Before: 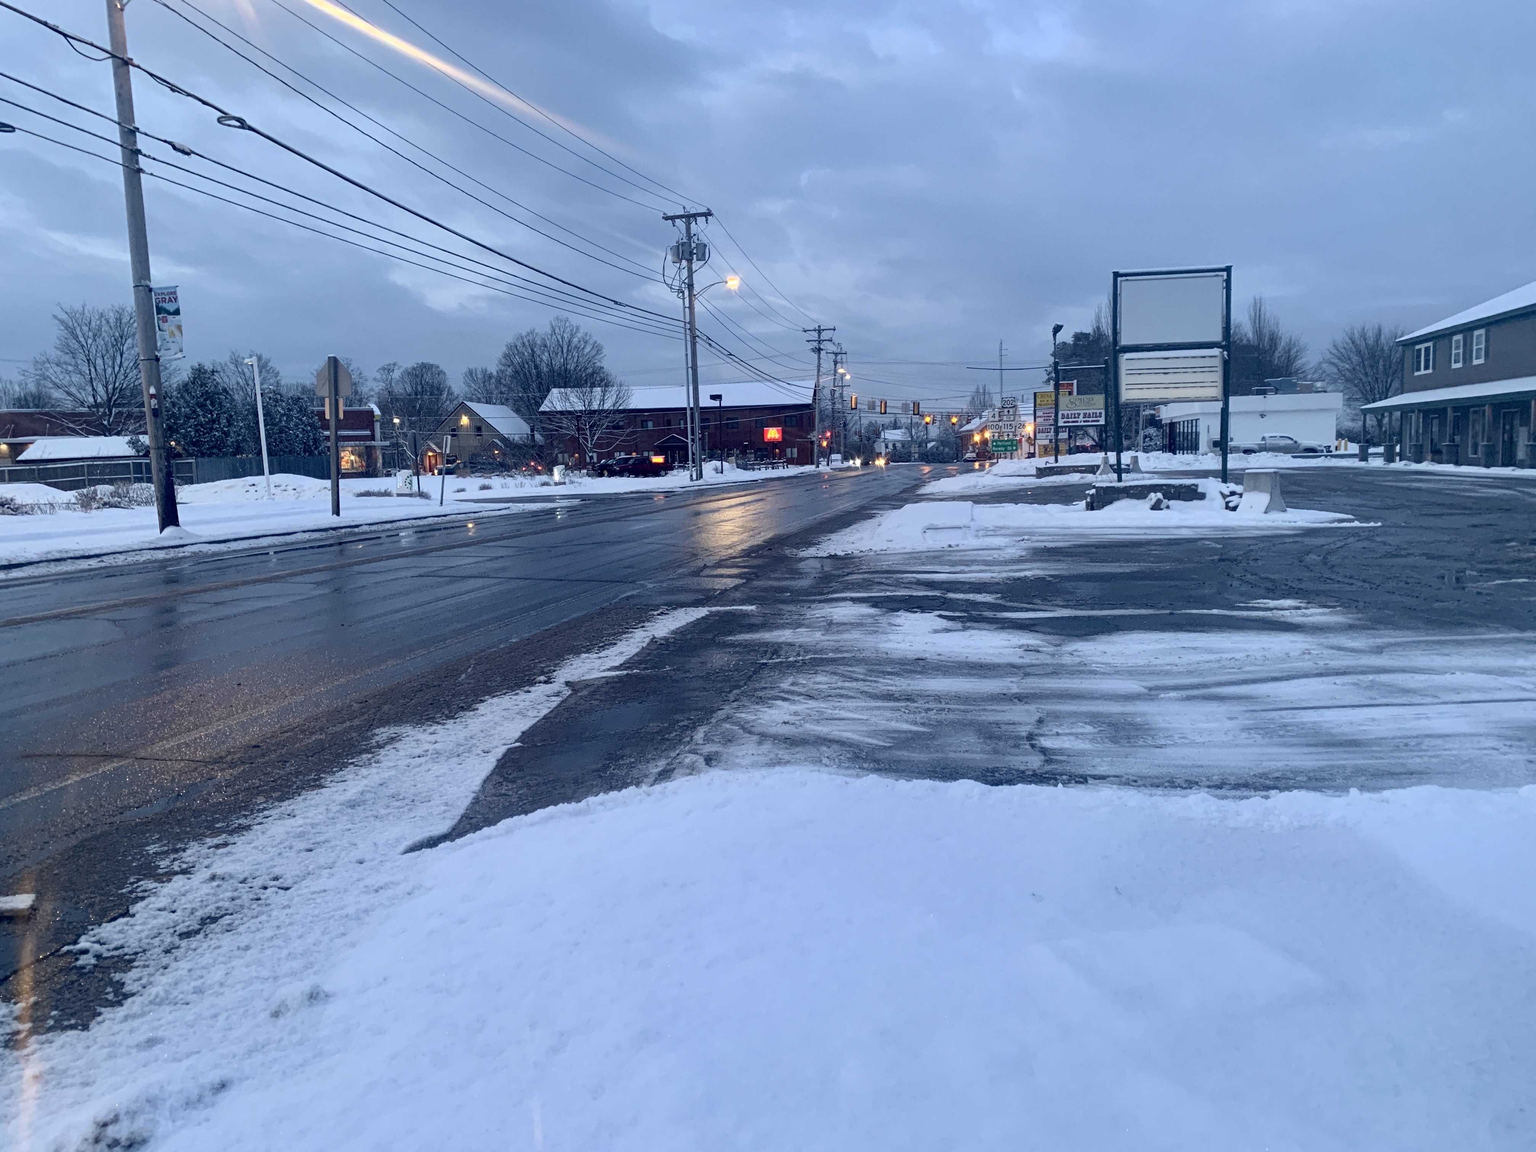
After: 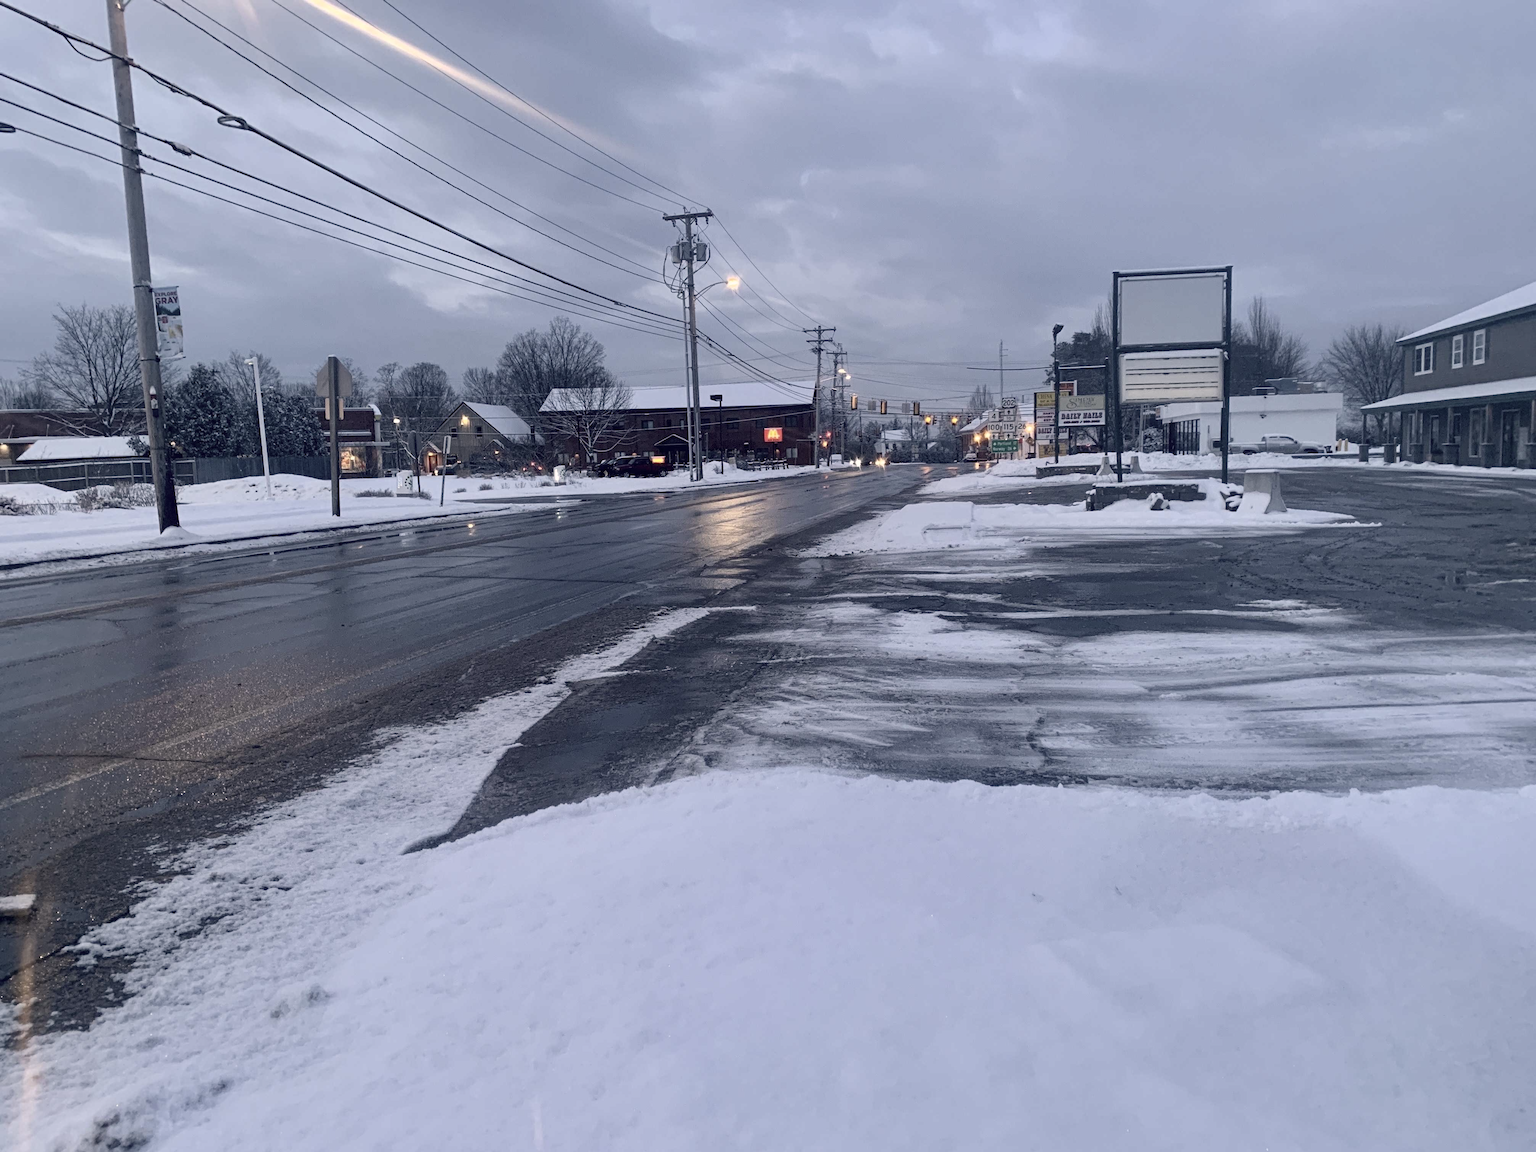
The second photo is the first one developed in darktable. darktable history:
color correction: highlights a* 5.58, highlights b* 5.25, saturation 0.642
